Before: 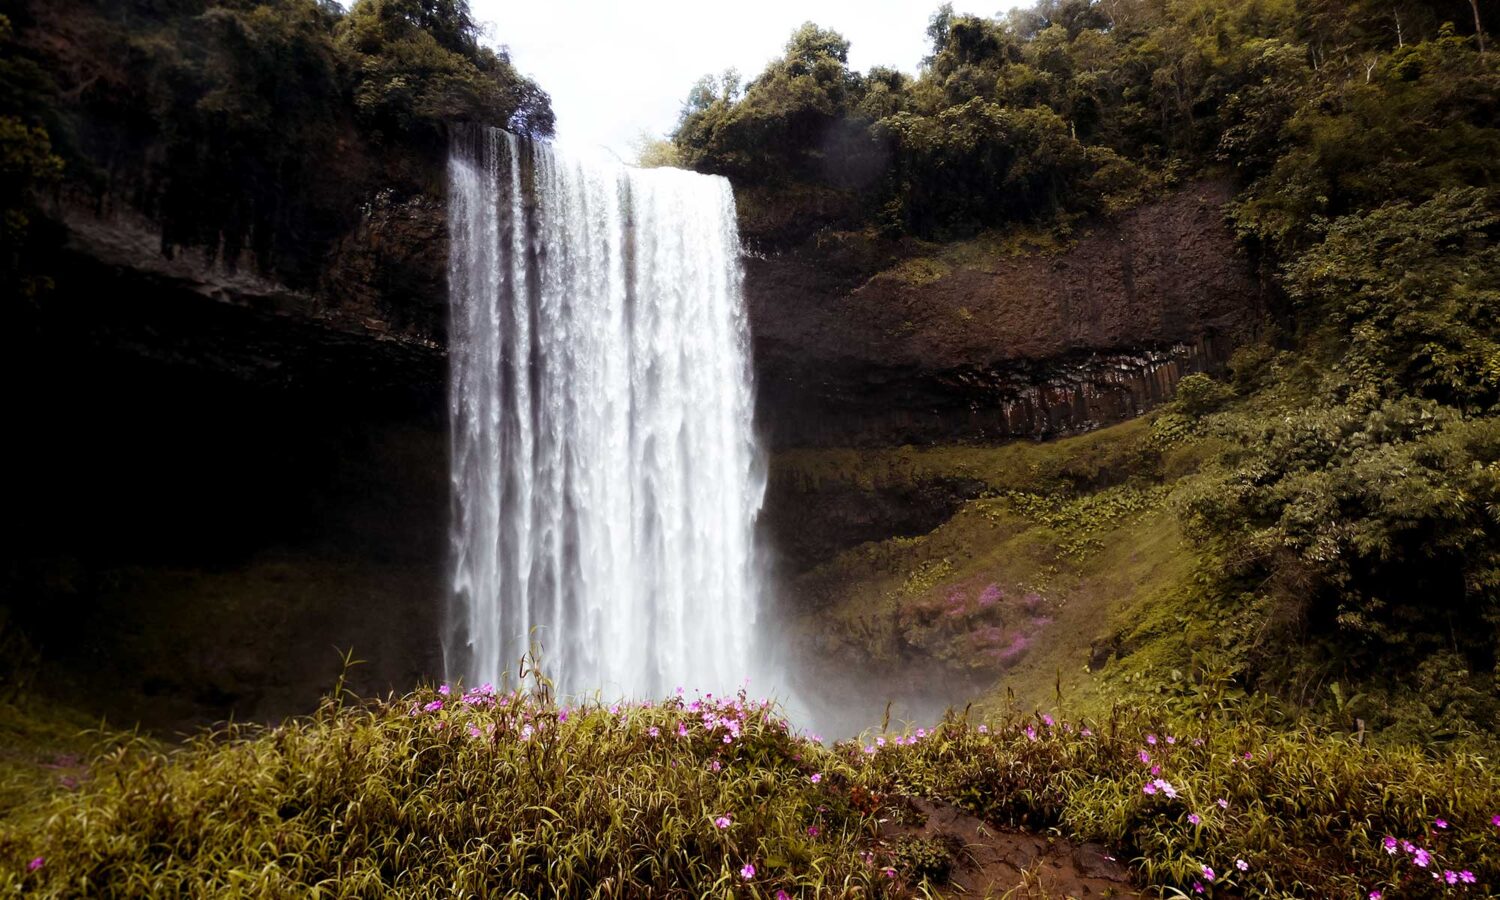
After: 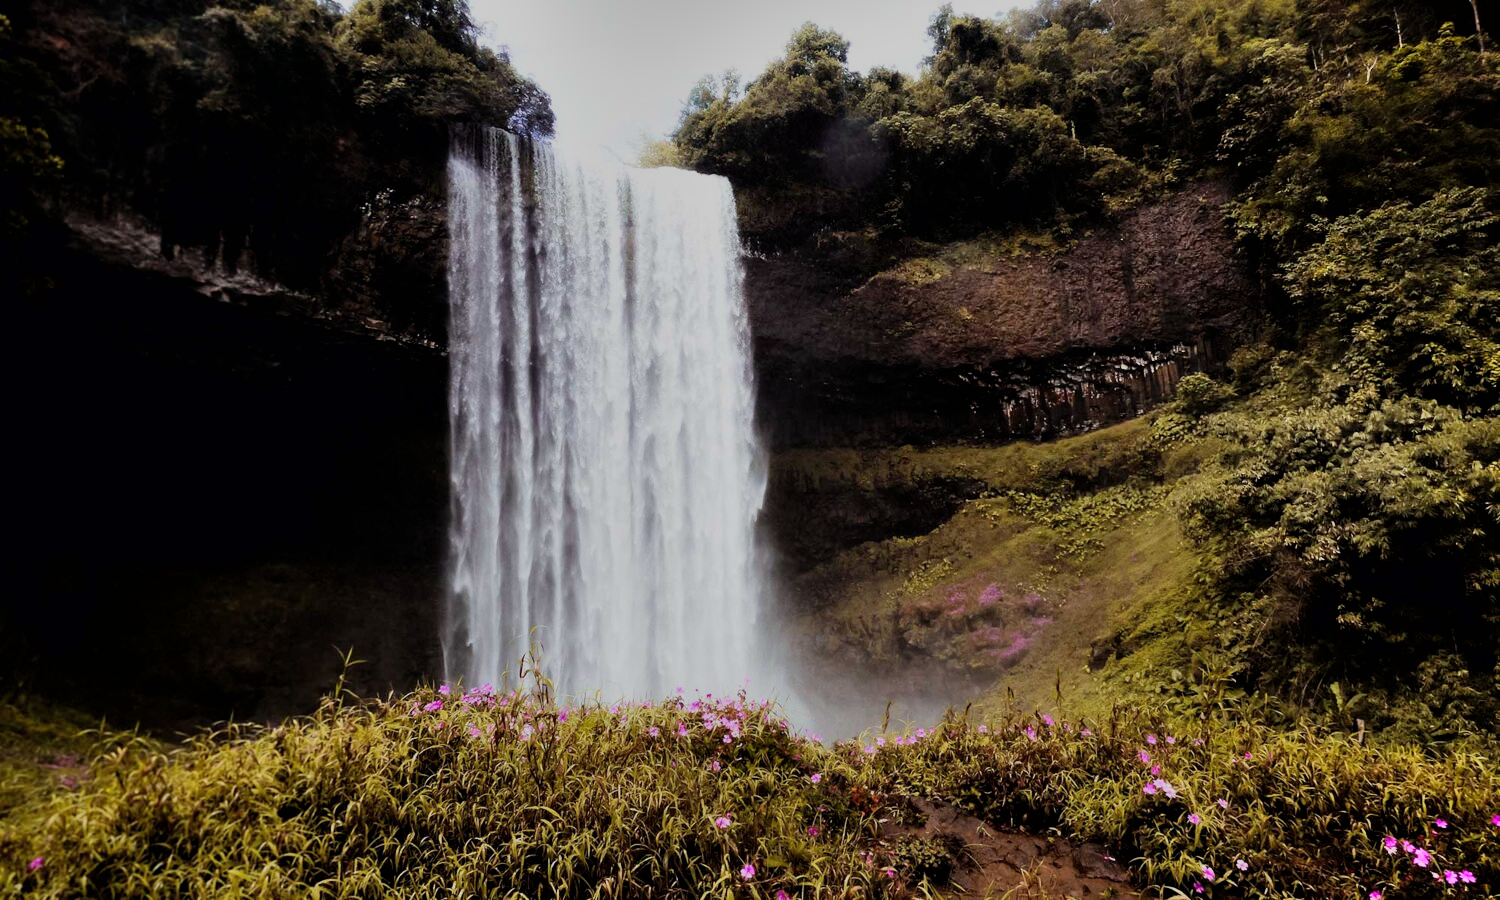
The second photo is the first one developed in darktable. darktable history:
shadows and highlights: white point adjustment -3.52, highlights -63.56, soften with gaussian
filmic rgb: black relative exposure -7.65 EV, white relative exposure 4.56 EV, hardness 3.61, color science v6 (2022)
